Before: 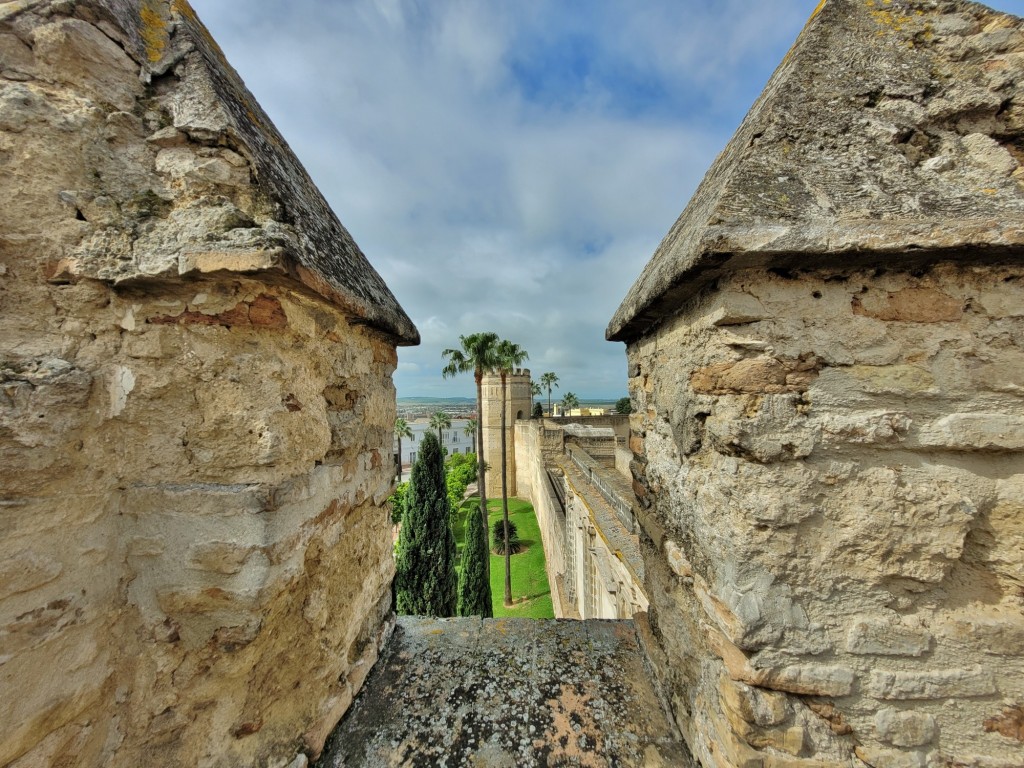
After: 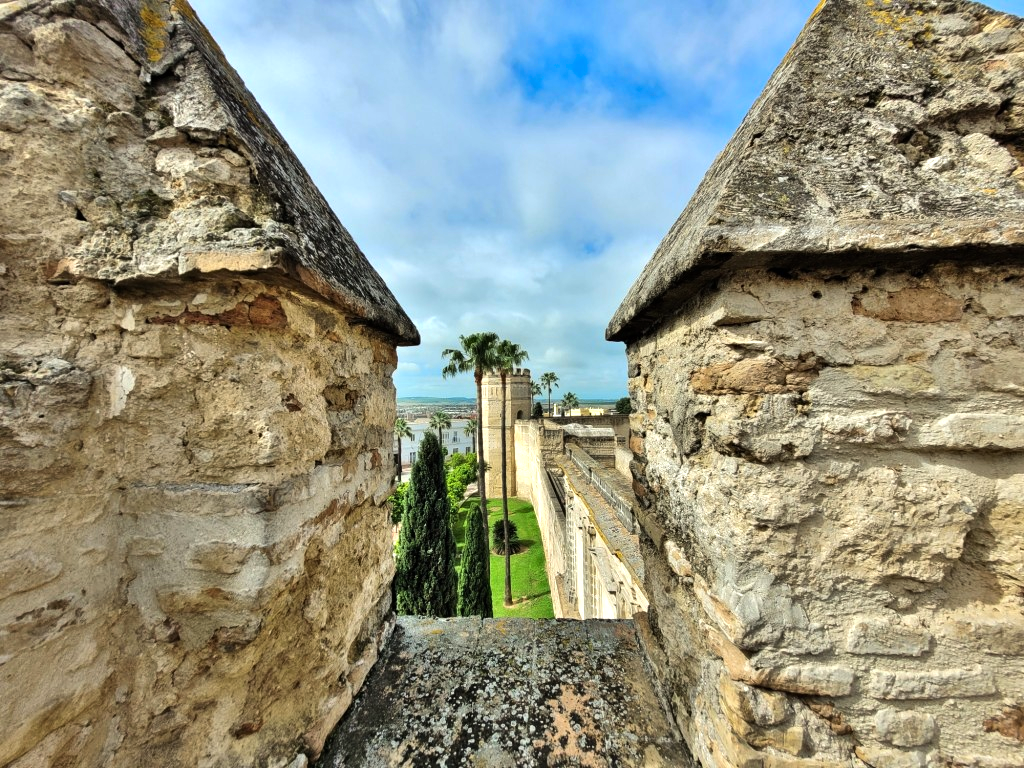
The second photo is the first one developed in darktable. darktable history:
color zones: curves: ch1 [(0.25, 0.5) (0.747, 0.71)]
tone equalizer: -8 EV -0.75 EV, -7 EV -0.7 EV, -6 EV -0.6 EV, -5 EV -0.4 EV, -3 EV 0.4 EV, -2 EV 0.6 EV, -1 EV 0.7 EV, +0 EV 0.75 EV, edges refinement/feathering 500, mask exposure compensation -1.57 EV, preserve details no
